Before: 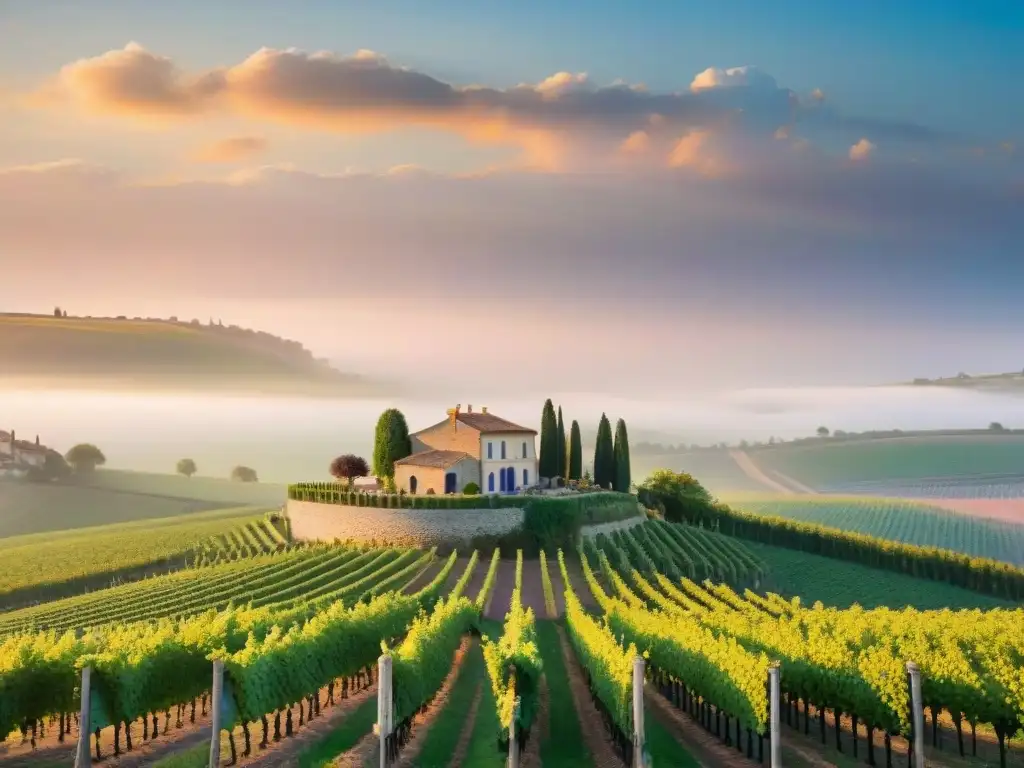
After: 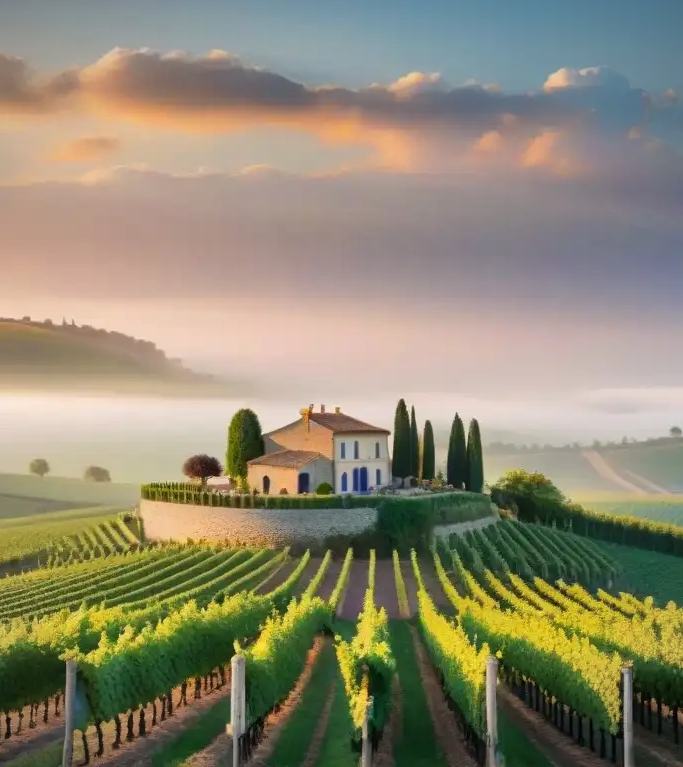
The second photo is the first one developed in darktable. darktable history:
vignetting: fall-off start 100.61%, fall-off radius 70.88%, width/height ratio 1.175, unbound false
crop and rotate: left 14.362%, right 18.926%
shadows and highlights: shadows 25.16, highlights -47.9, soften with gaussian
